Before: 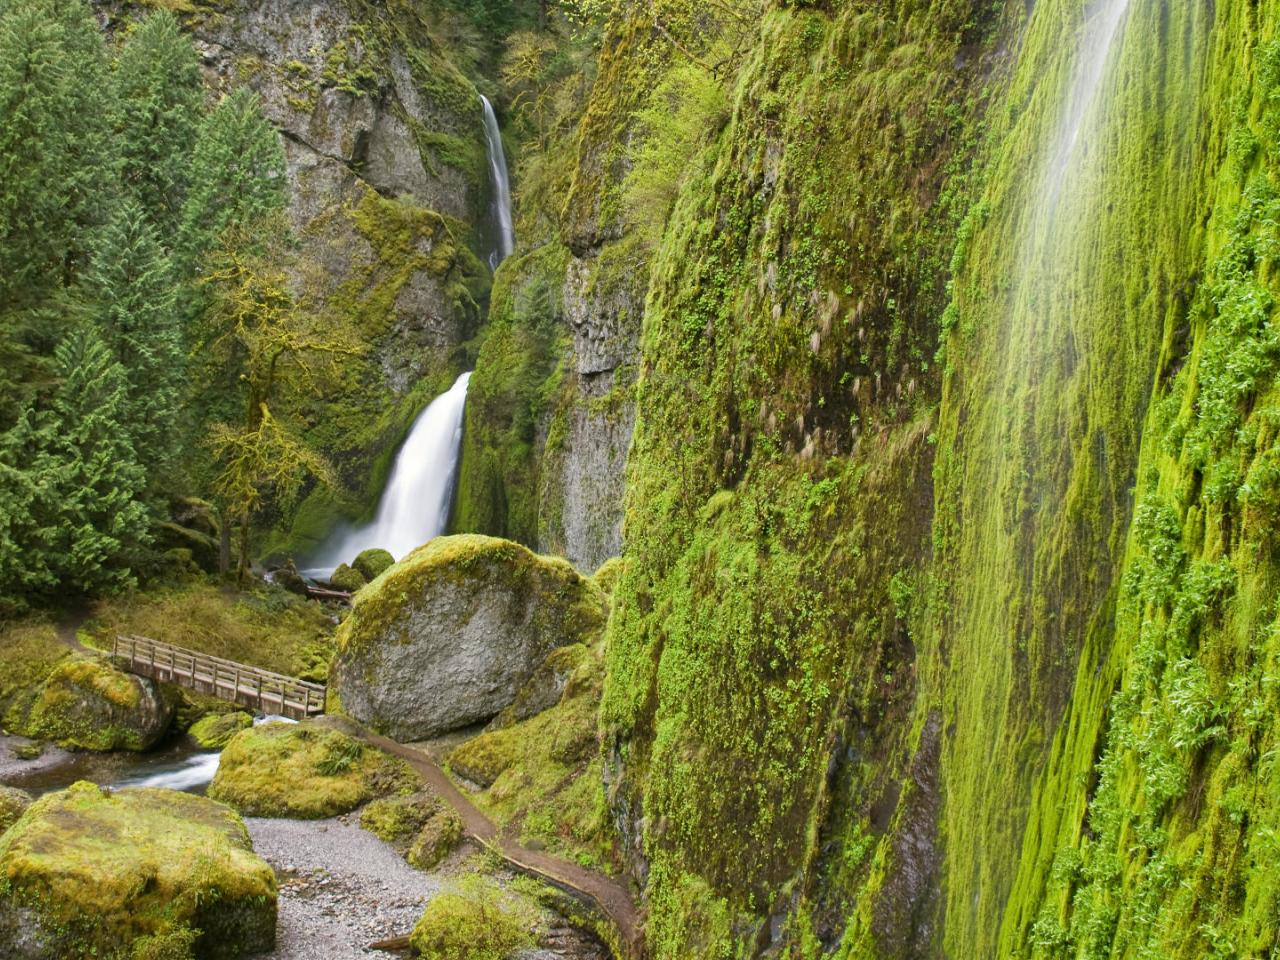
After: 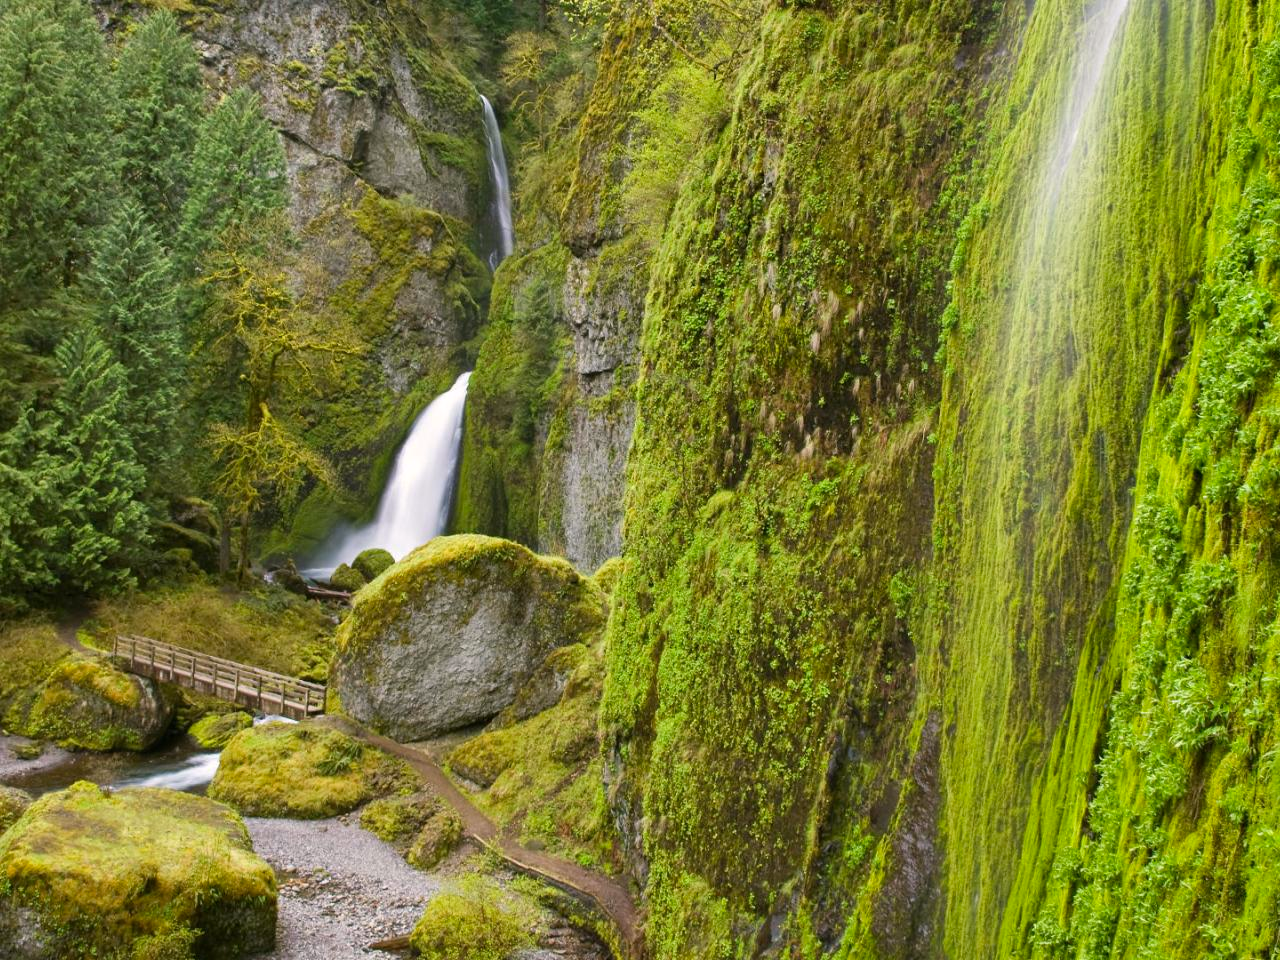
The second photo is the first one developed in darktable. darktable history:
color correction: highlights a* 0.816, highlights b* 2.78, saturation 1.1
white balance: red 1.004, blue 1.024
